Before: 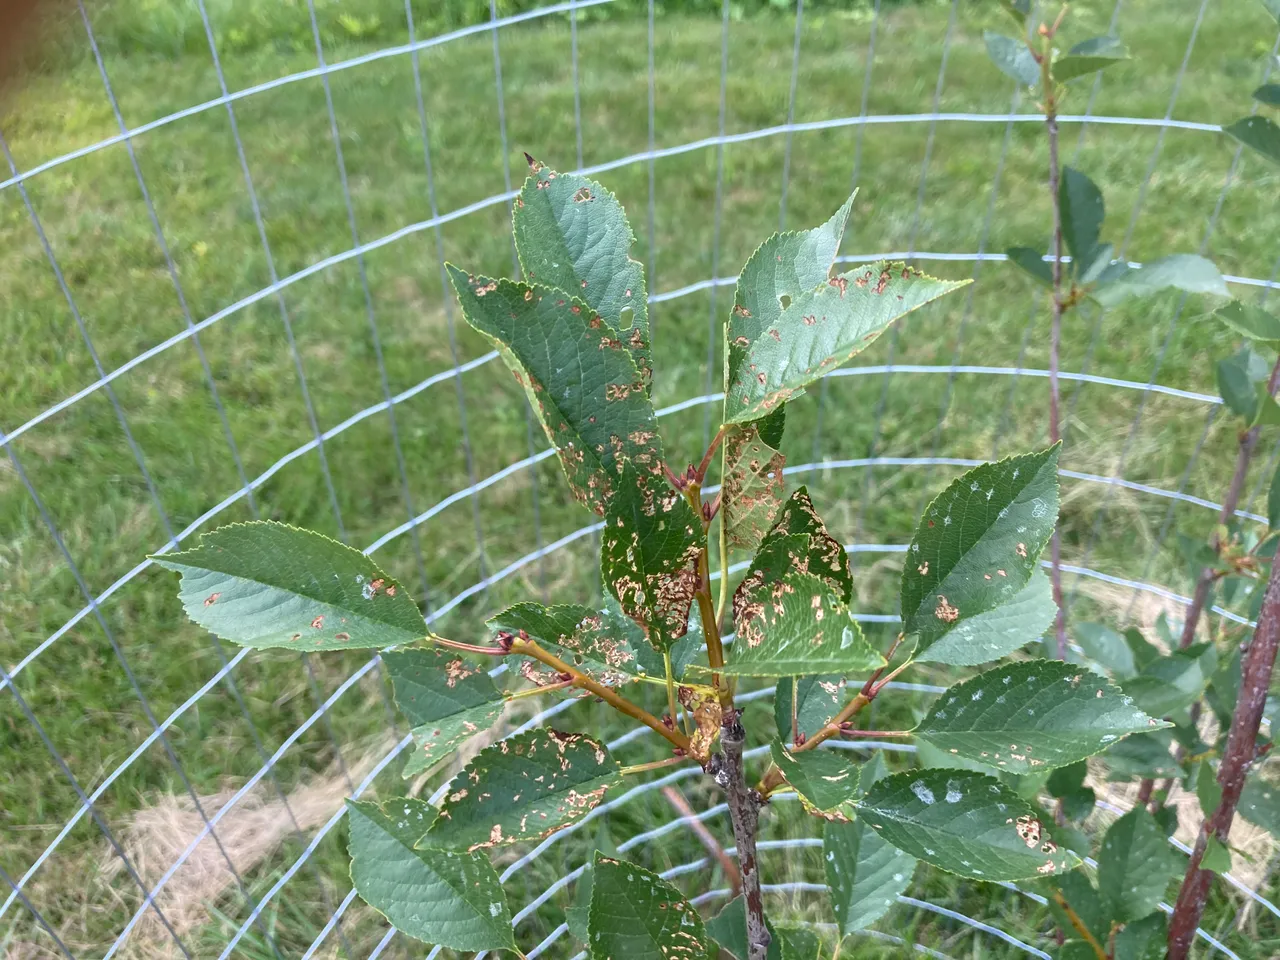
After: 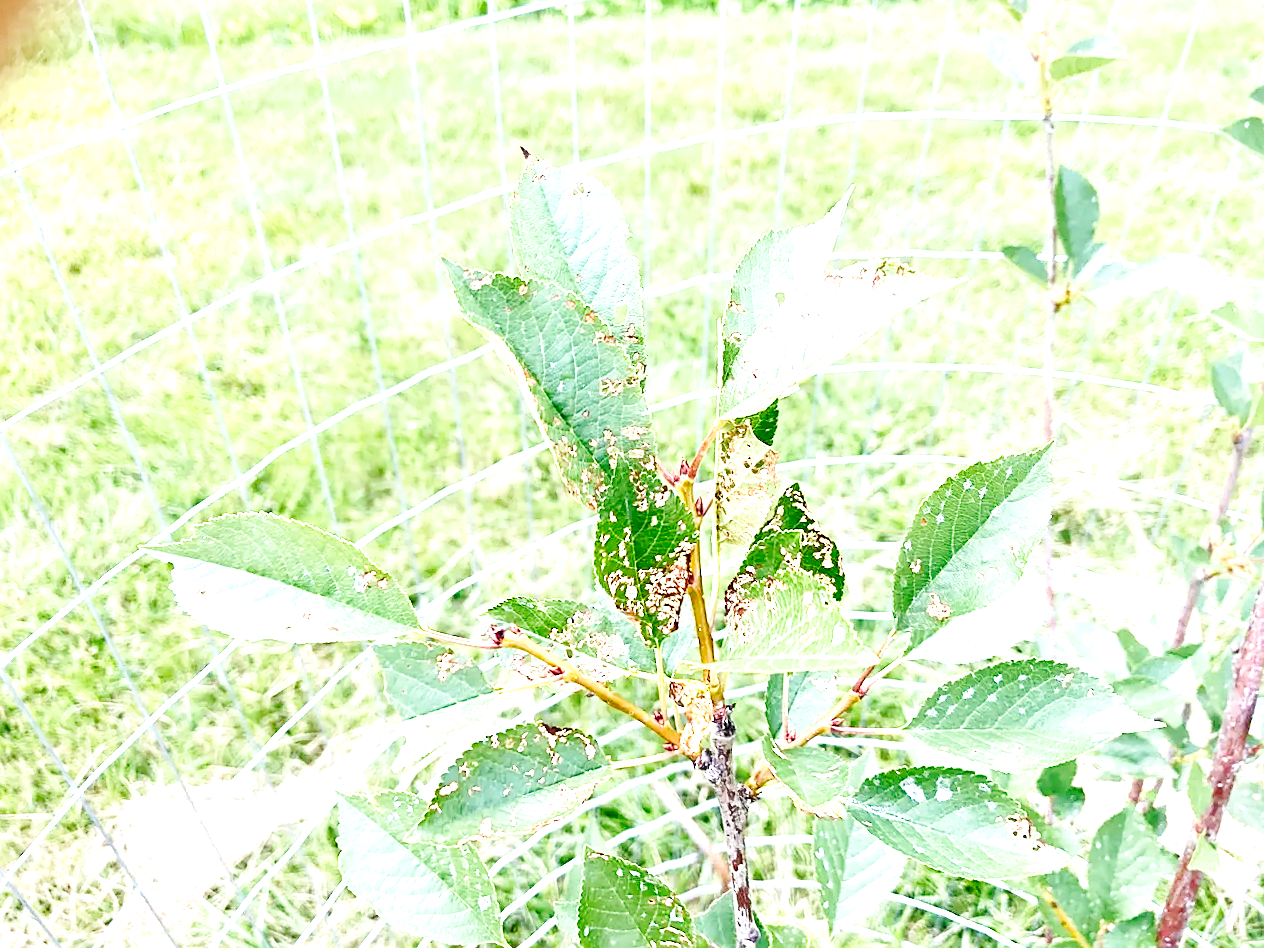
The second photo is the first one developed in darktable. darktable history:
crop and rotate: angle -0.541°
contrast equalizer: octaves 7, y [[0.545, 0.572, 0.59, 0.59, 0.571, 0.545], [0.5 ×6], [0.5 ×6], [0 ×6], [0 ×6]], mix 0.792
sharpen: radius 1.884, amount 0.407, threshold 1.177
exposure: exposure 1.999 EV, compensate highlight preservation false
base curve: curves: ch0 [(0, 0) (0.036, 0.025) (0.121, 0.166) (0.206, 0.329) (0.605, 0.79) (1, 1)], preserve colors none
